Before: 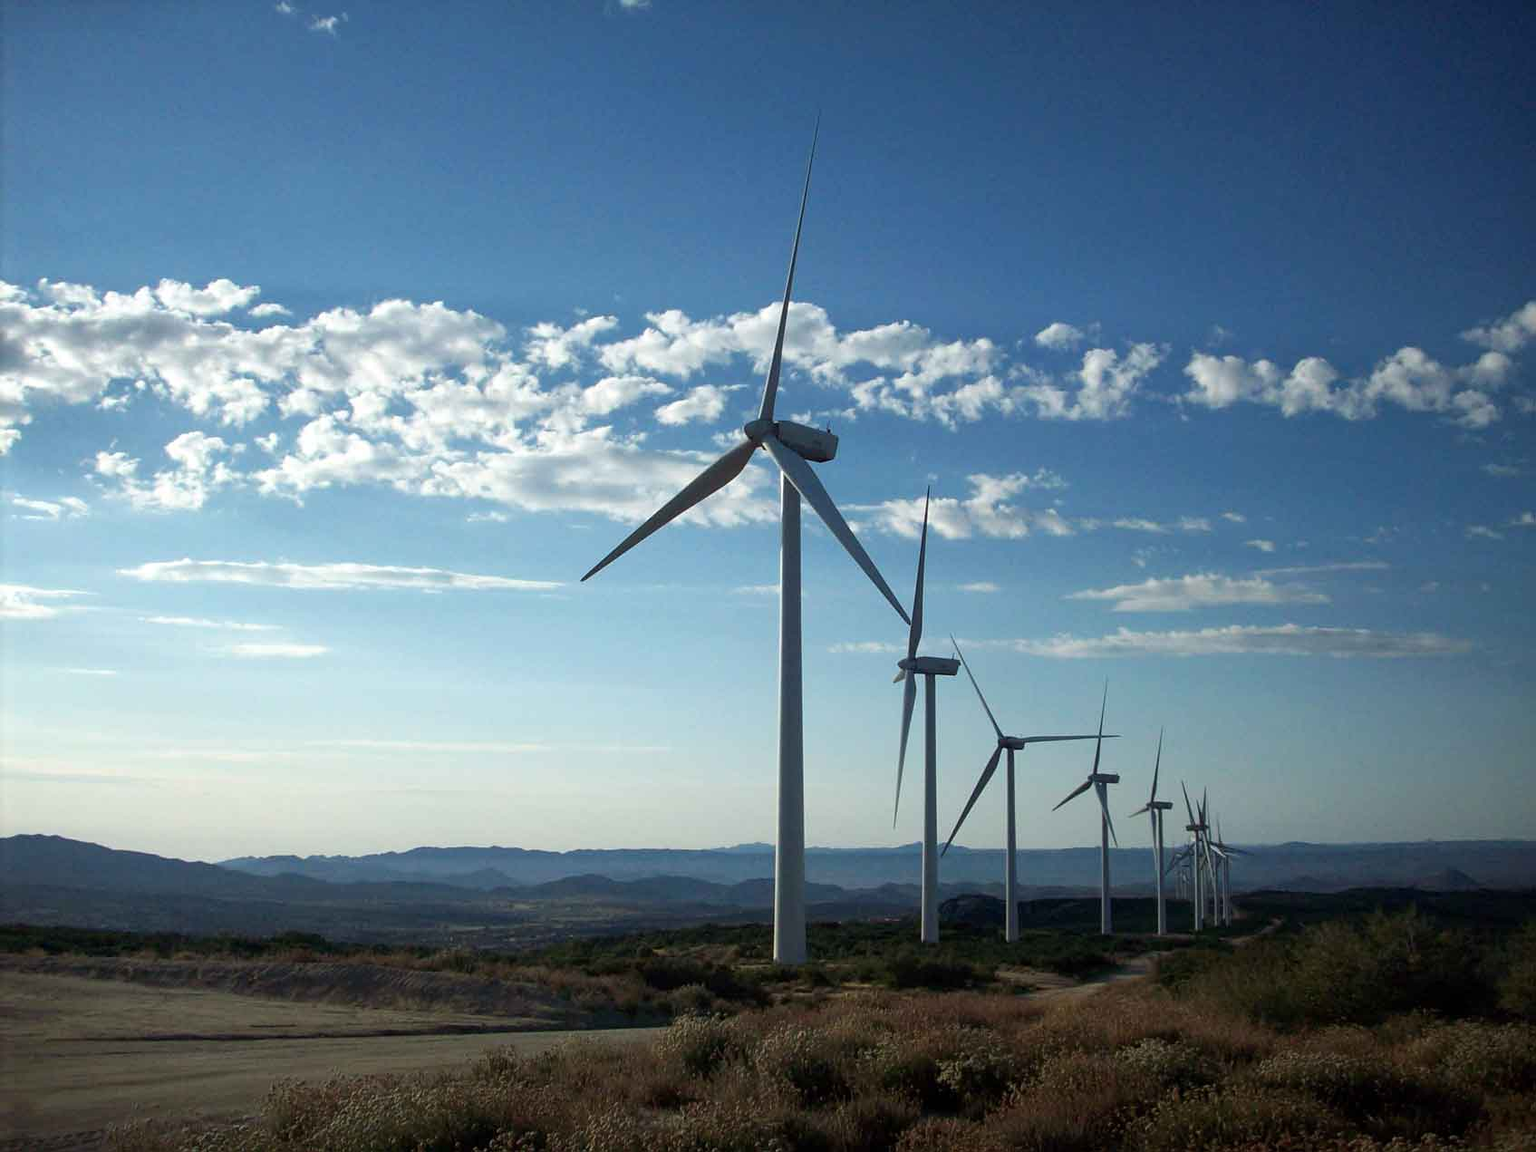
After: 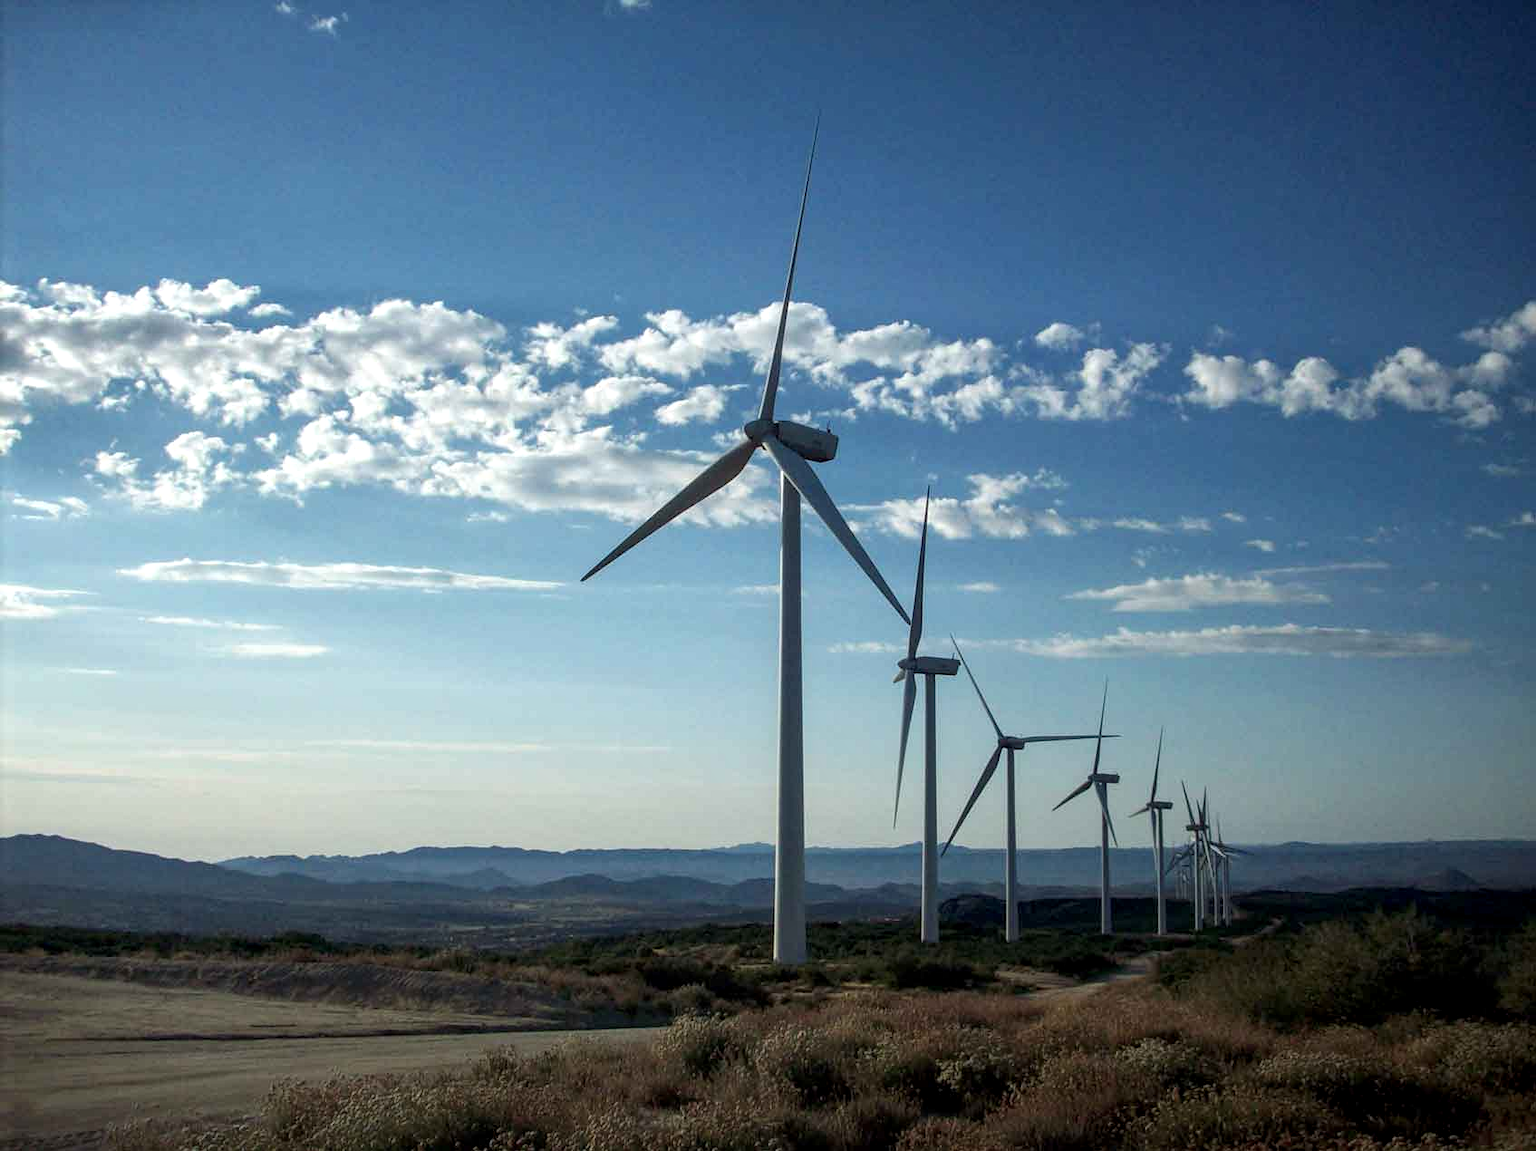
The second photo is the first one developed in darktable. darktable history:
local contrast: highlights 24%, detail 130%
